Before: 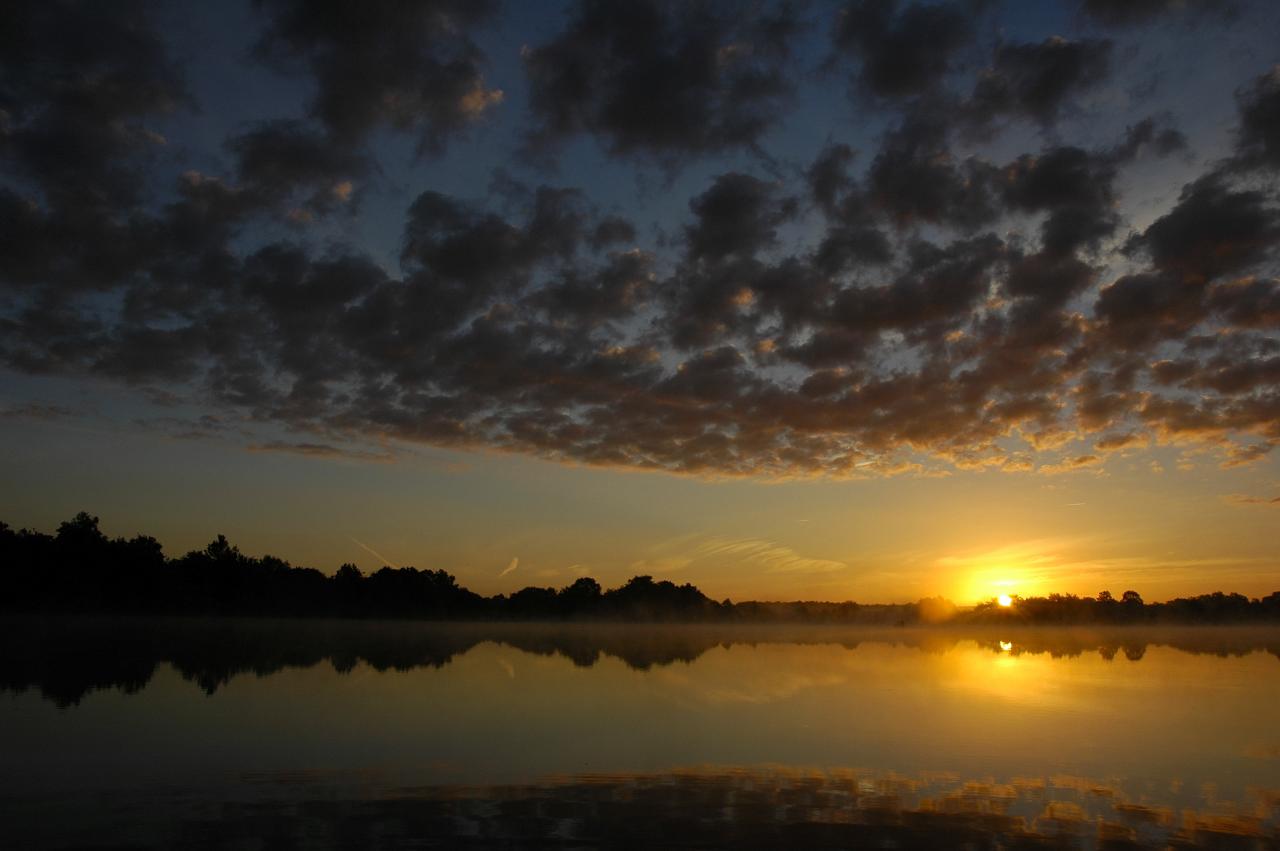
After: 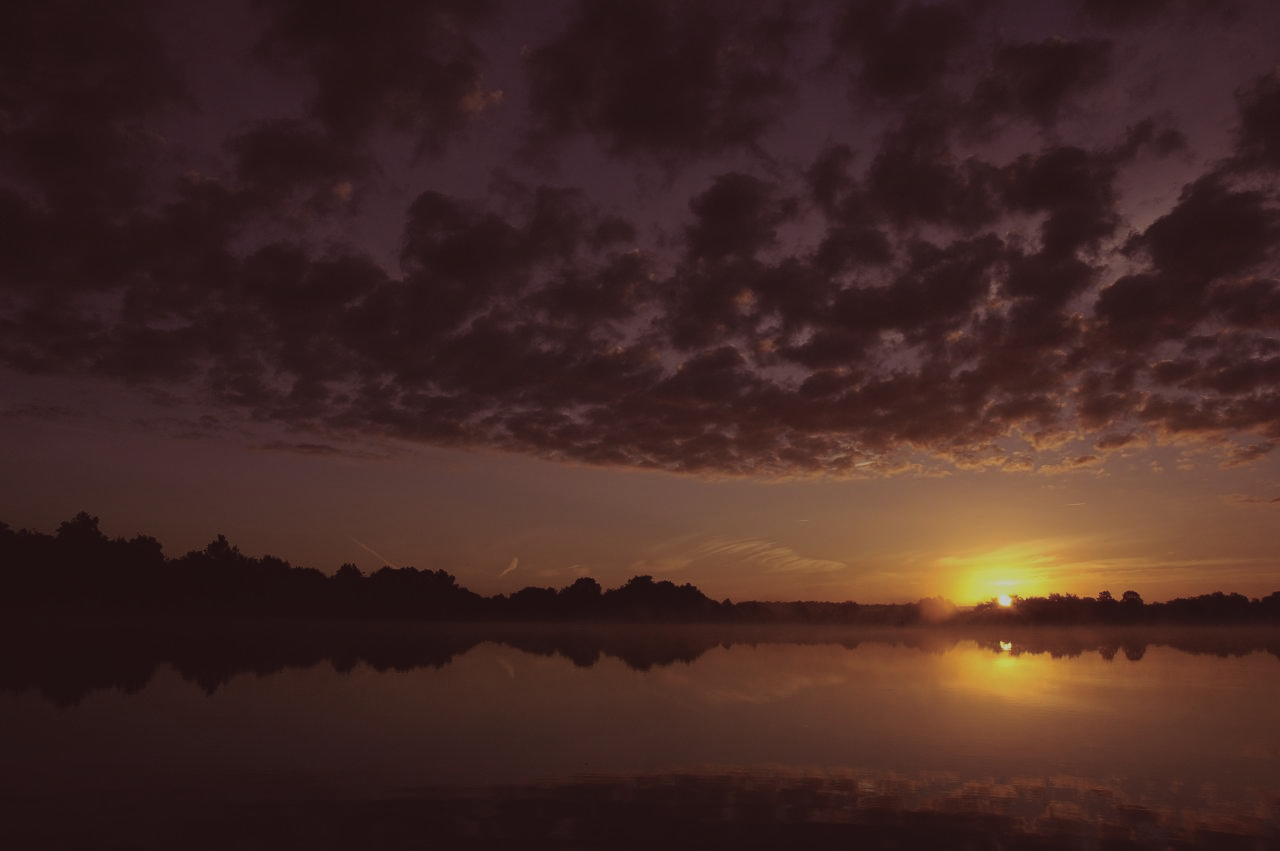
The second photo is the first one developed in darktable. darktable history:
exposure: black level correction -0.016, exposure -1.018 EV, compensate highlight preservation false
split-toning: highlights › hue 298.8°, highlights › saturation 0.73, compress 41.76%
contrast brightness saturation: contrast 0.15, brightness 0.05
